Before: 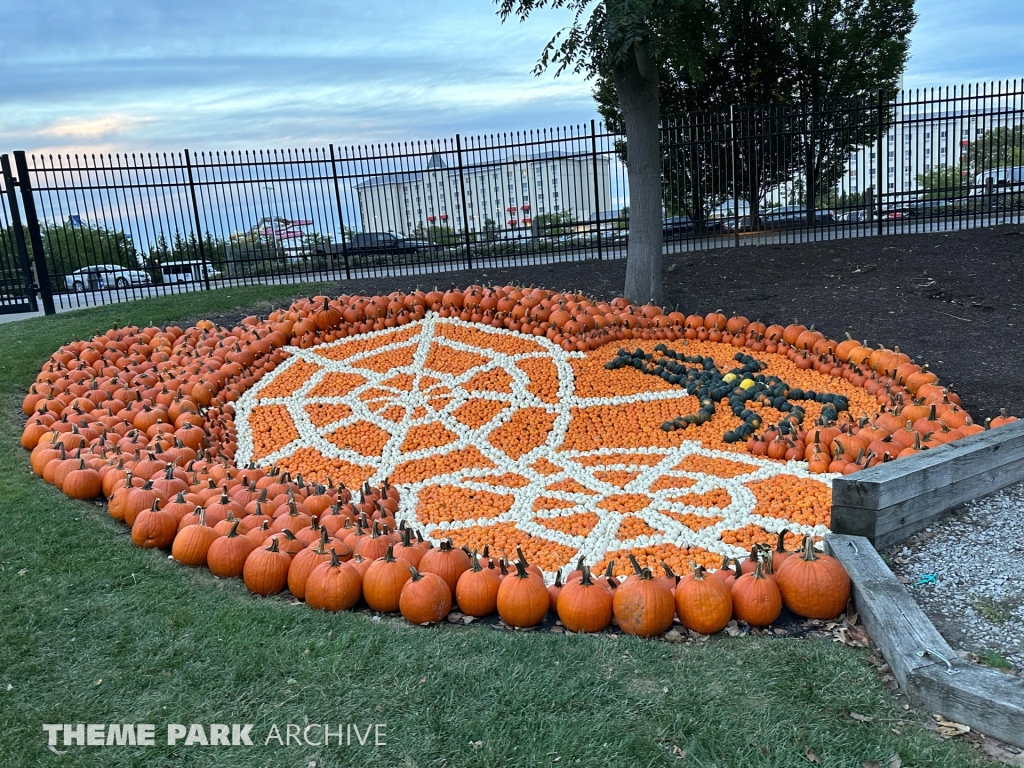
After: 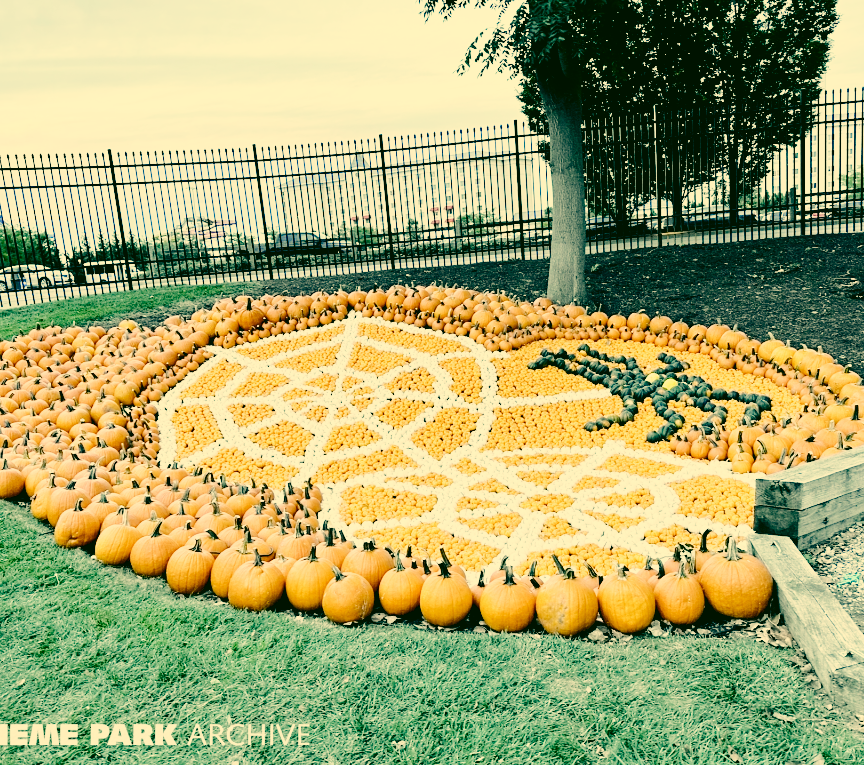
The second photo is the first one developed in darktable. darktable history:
tone equalizer: -8 EV -1.08 EV, -7 EV -1.01 EV, -6 EV -0.867 EV, -5 EV -0.578 EV, -3 EV 0.578 EV, -2 EV 0.867 EV, -1 EV 1.01 EV, +0 EV 1.08 EV, edges refinement/feathering 500, mask exposure compensation -1.57 EV, preserve details no
tone curve: curves: ch0 [(0, 0) (0.035, 0.017) (0.131, 0.108) (0.279, 0.279) (0.476, 0.554) (0.617, 0.693) (0.704, 0.77) (0.801, 0.854) (0.895, 0.927) (1, 0.976)]; ch1 [(0, 0) (0.318, 0.278) (0.444, 0.427) (0.493, 0.488) (0.508, 0.502) (0.534, 0.526) (0.562, 0.555) (0.645, 0.648) (0.746, 0.764) (1, 1)]; ch2 [(0, 0) (0.316, 0.292) (0.381, 0.37) (0.423, 0.448) (0.476, 0.482) (0.502, 0.495) (0.522, 0.518) (0.533, 0.532) (0.593, 0.622) (0.634, 0.663) (0.7, 0.7) (0.861, 0.808) (1, 0.951)], color space Lab, independent channels, preserve colors none
exposure: black level correction 0, exposure 1.2 EV, compensate exposure bias true, compensate highlight preservation false
crop: left 7.598%, right 7.873%
filmic rgb: middle gray luminance 18%, black relative exposure -7.5 EV, white relative exposure 8.5 EV, threshold 6 EV, target black luminance 0%, hardness 2.23, latitude 18.37%, contrast 0.878, highlights saturation mix 5%, shadows ↔ highlights balance 10.15%, add noise in highlights 0, preserve chrominance no, color science v3 (2019), use custom middle-gray values true, iterations of high-quality reconstruction 0, contrast in highlights soft, enable highlight reconstruction true
color calibration: x 0.37, y 0.382, temperature 4313.32 K
color correction: highlights a* 5.62, highlights b* 33.57, shadows a* -25.86, shadows b* 4.02
